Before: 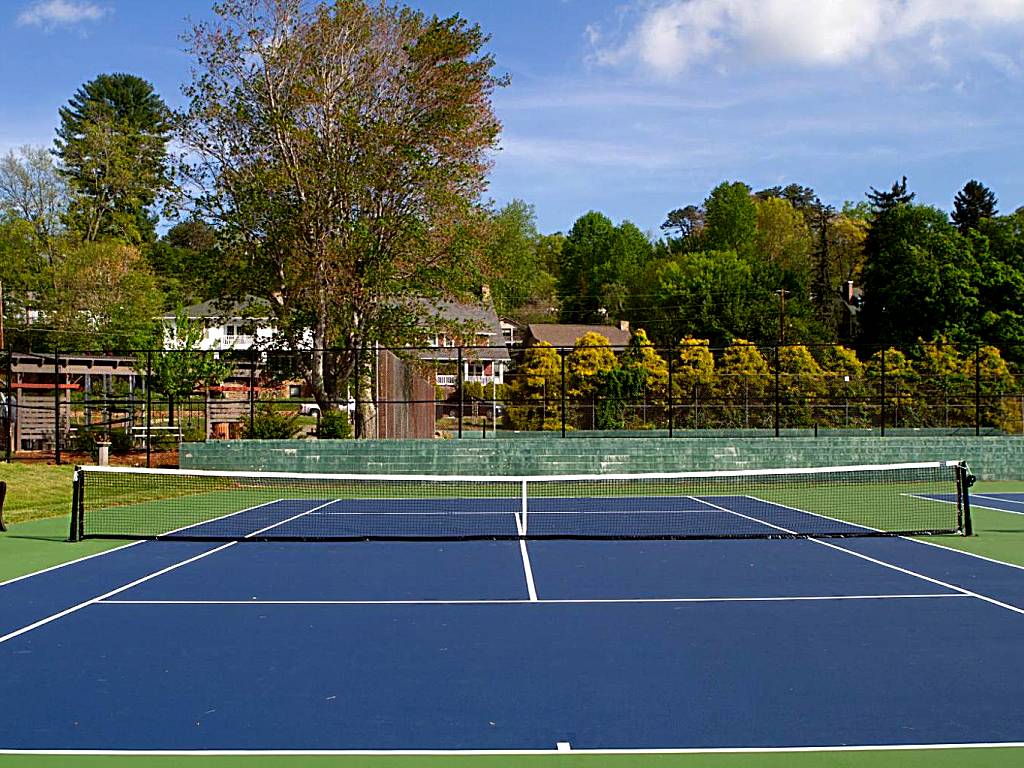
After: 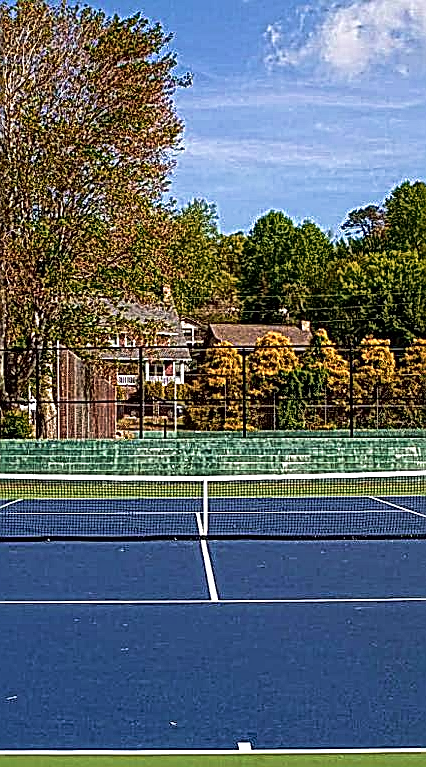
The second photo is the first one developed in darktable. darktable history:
crop: left 31.229%, right 27.105%
local contrast: mode bilateral grid, contrast 20, coarseness 3, detail 300%, midtone range 0.2
color zones: curves: ch1 [(0, 0.469) (0.072, 0.457) (0.243, 0.494) (0.429, 0.5) (0.571, 0.5) (0.714, 0.5) (0.857, 0.5) (1, 0.469)]; ch2 [(0, 0.499) (0.143, 0.467) (0.242, 0.436) (0.429, 0.493) (0.571, 0.5) (0.714, 0.5) (0.857, 0.5) (1, 0.499)]
velvia: on, module defaults
sharpen: on, module defaults
